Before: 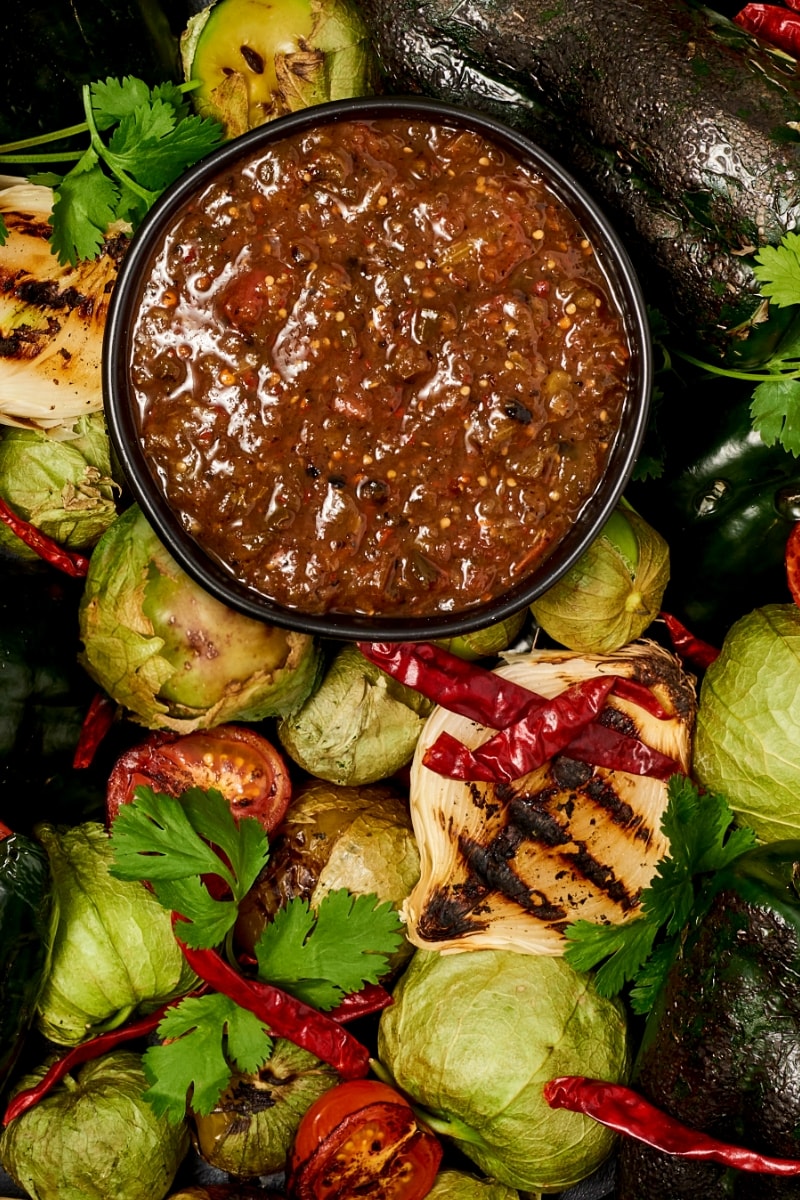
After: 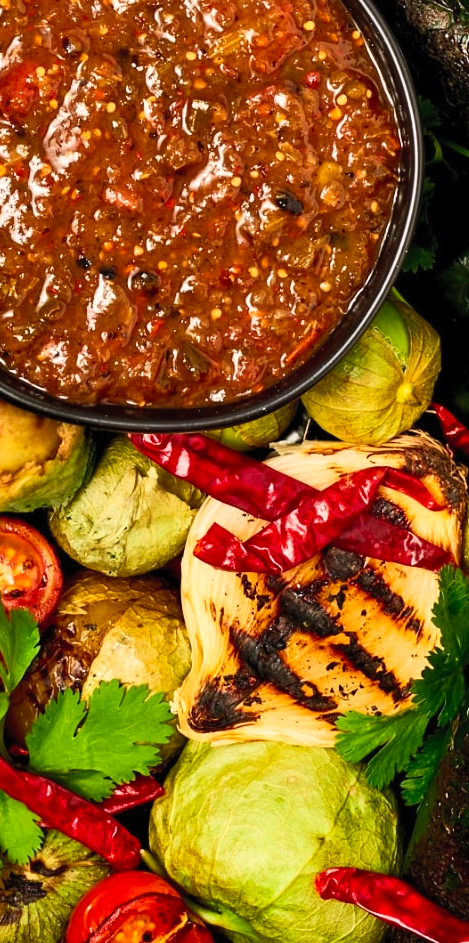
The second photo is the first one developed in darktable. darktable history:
contrast brightness saturation: contrast 0.236, brightness 0.247, saturation 0.387
crop and rotate: left 28.689%, top 17.417%, right 12.64%, bottom 3.917%
